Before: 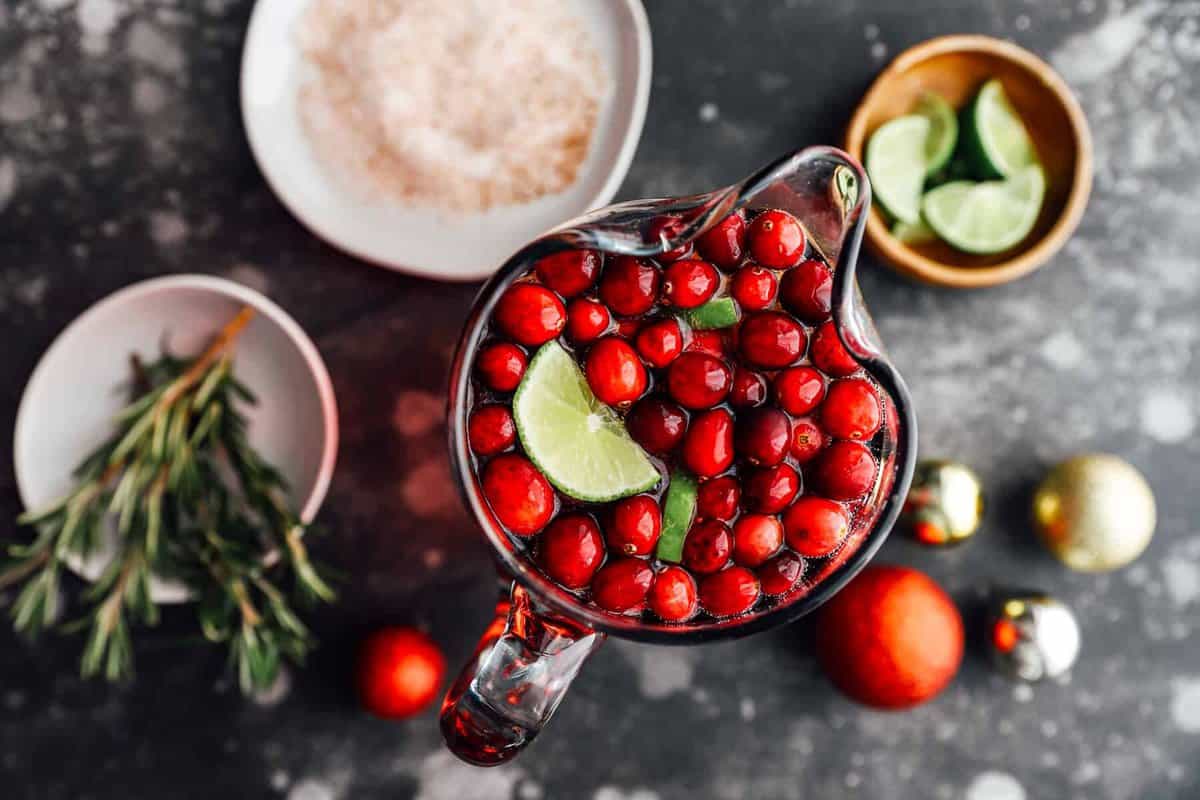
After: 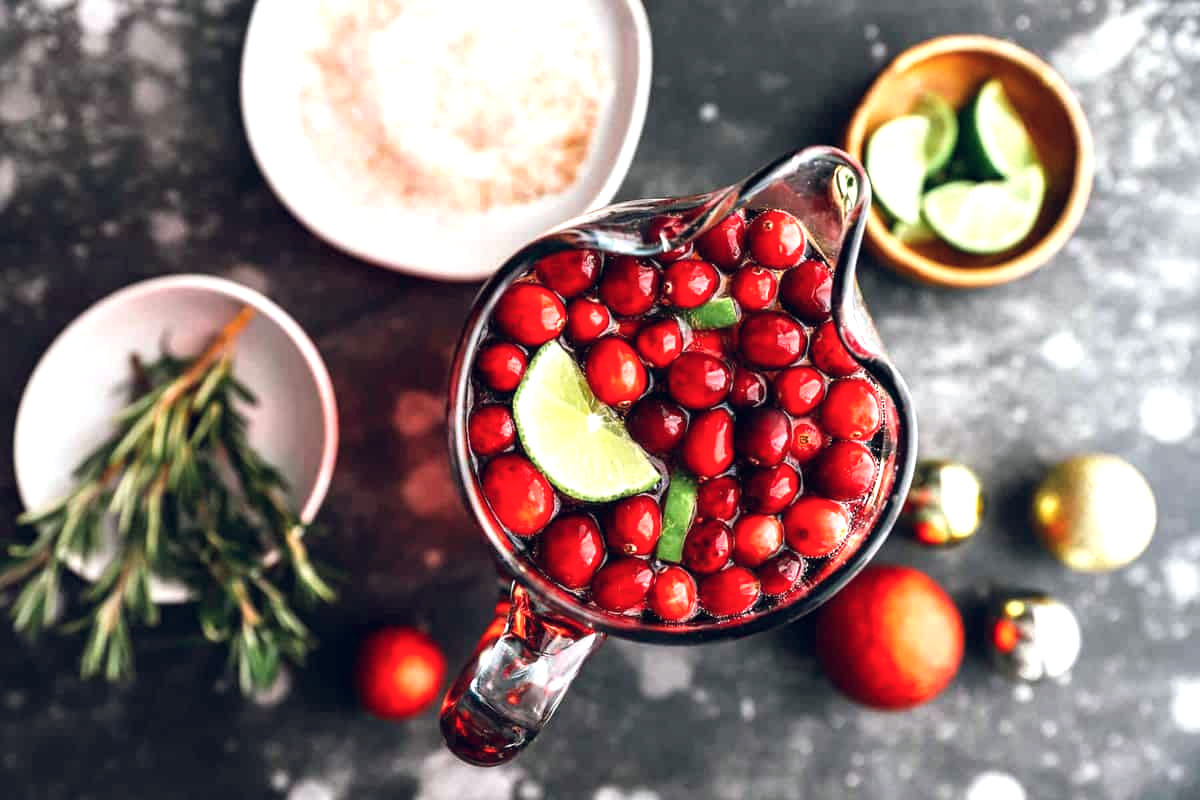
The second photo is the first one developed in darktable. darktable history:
white balance: emerald 1
color balance rgb: shadows lift › chroma 3.88%, shadows lift › hue 88.52°, power › hue 214.65°, global offset › chroma 0.1%, global offset › hue 252.4°, contrast 4.45%
exposure: black level correction 0, exposure 0.7 EV, compensate exposure bias true, compensate highlight preservation false
